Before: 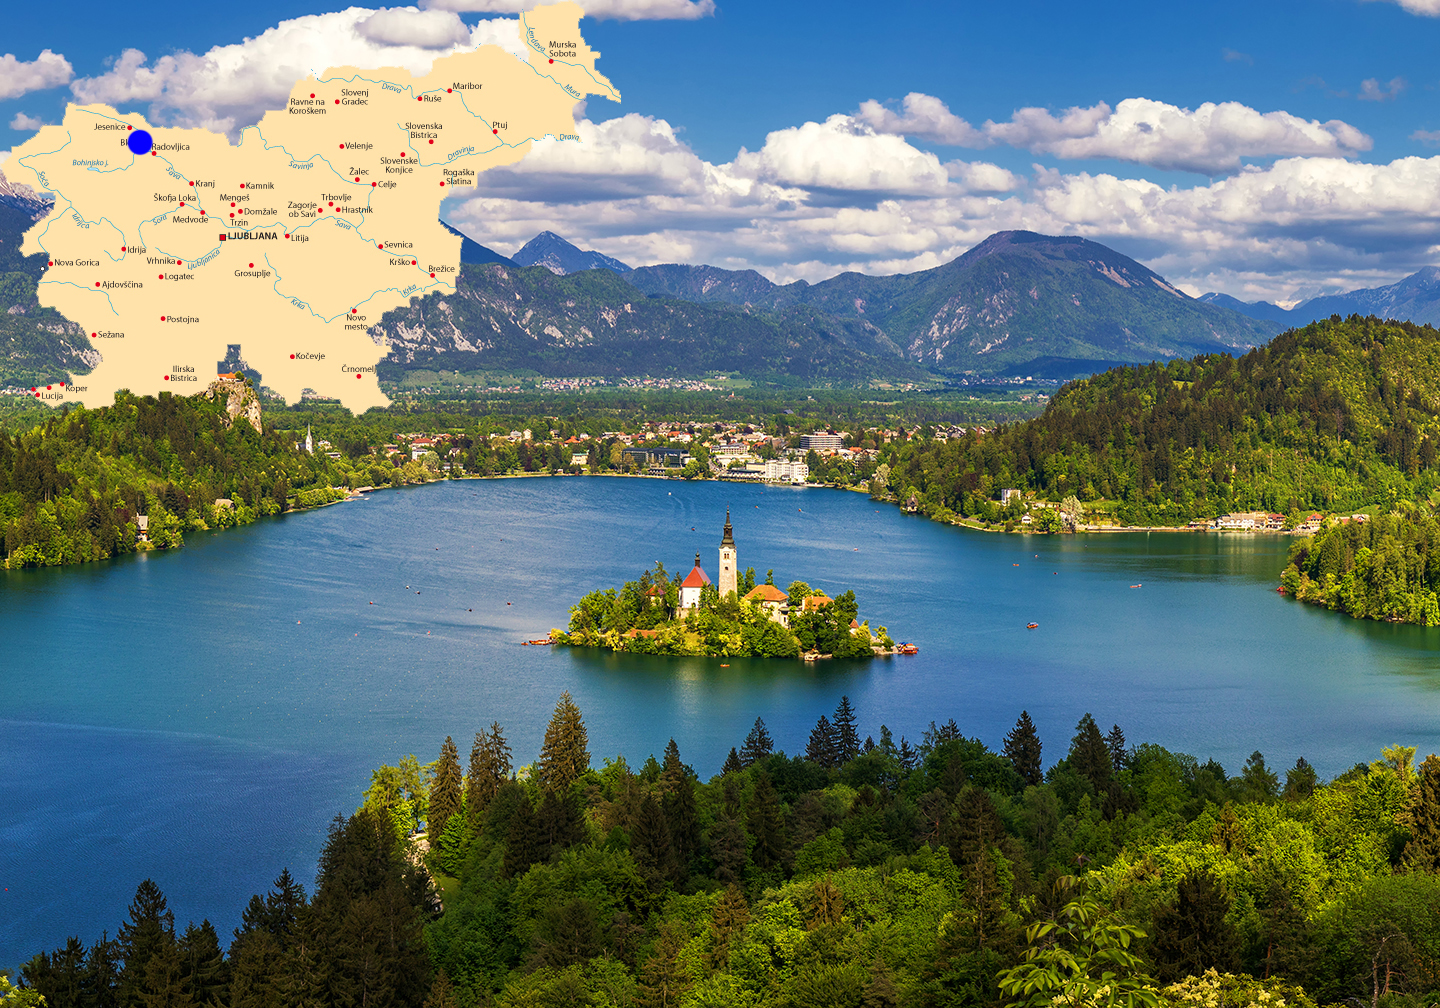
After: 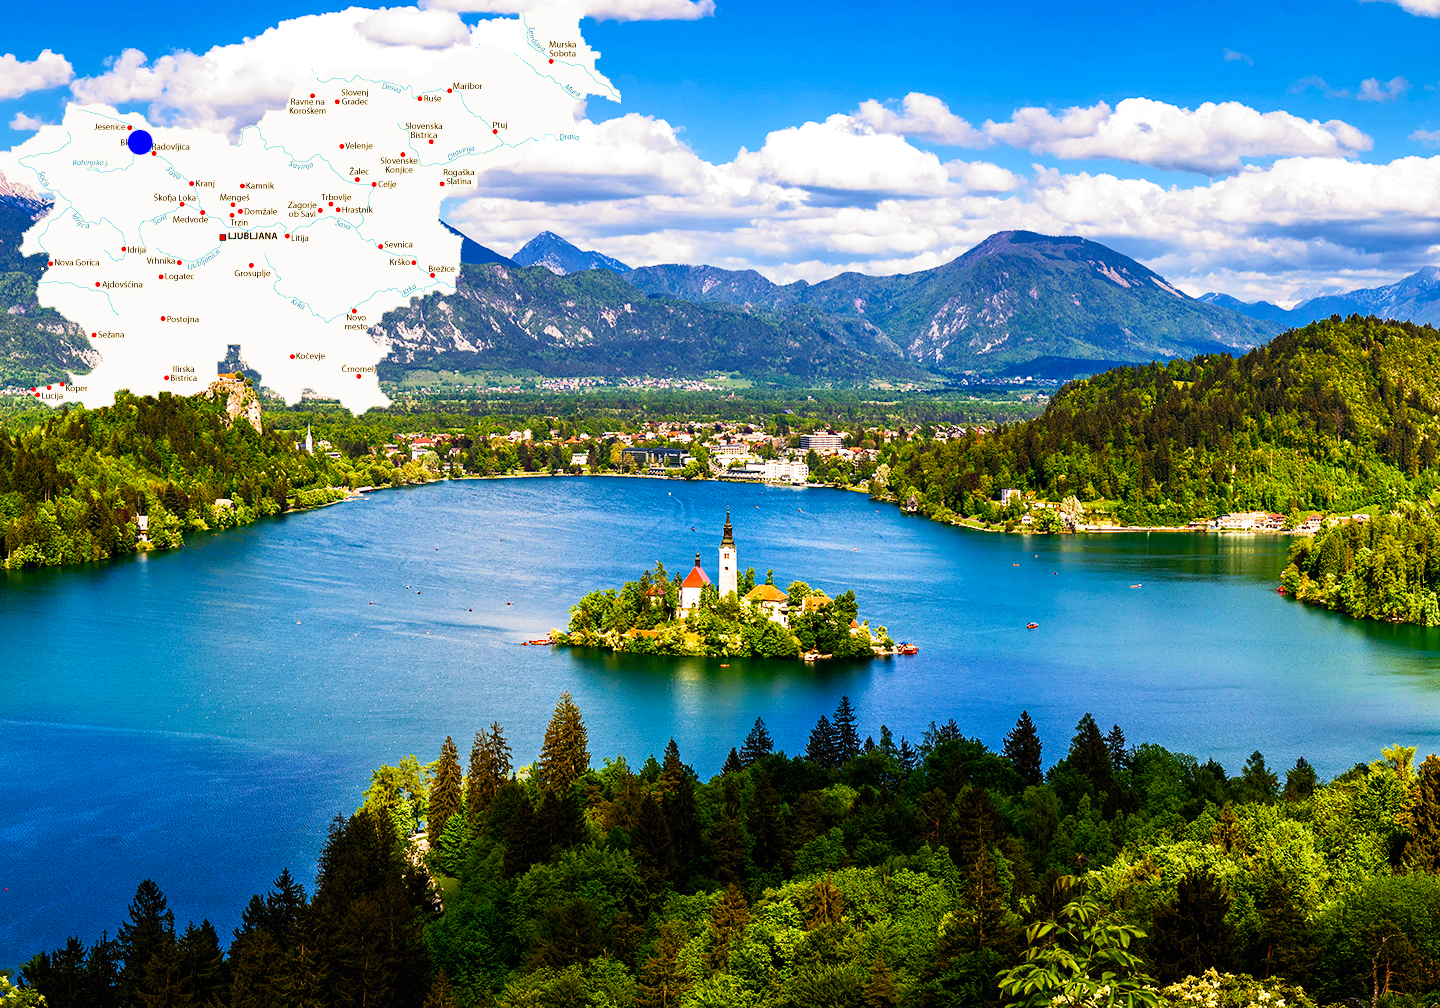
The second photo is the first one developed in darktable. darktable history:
contrast brightness saturation: contrast 0.2, brightness 0.16, saturation 0.22
filmic rgb: black relative exposure -8.2 EV, white relative exposure 2.2 EV, threshold 3 EV, hardness 7.11, latitude 75%, contrast 1.325, highlights saturation mix -2%, shadows ↔ highlights balance 30%, preserve chrominance no, color science v5 (2021), contrast in shadows safe, contrast in highlights safe, enable highlight reconstruction true
